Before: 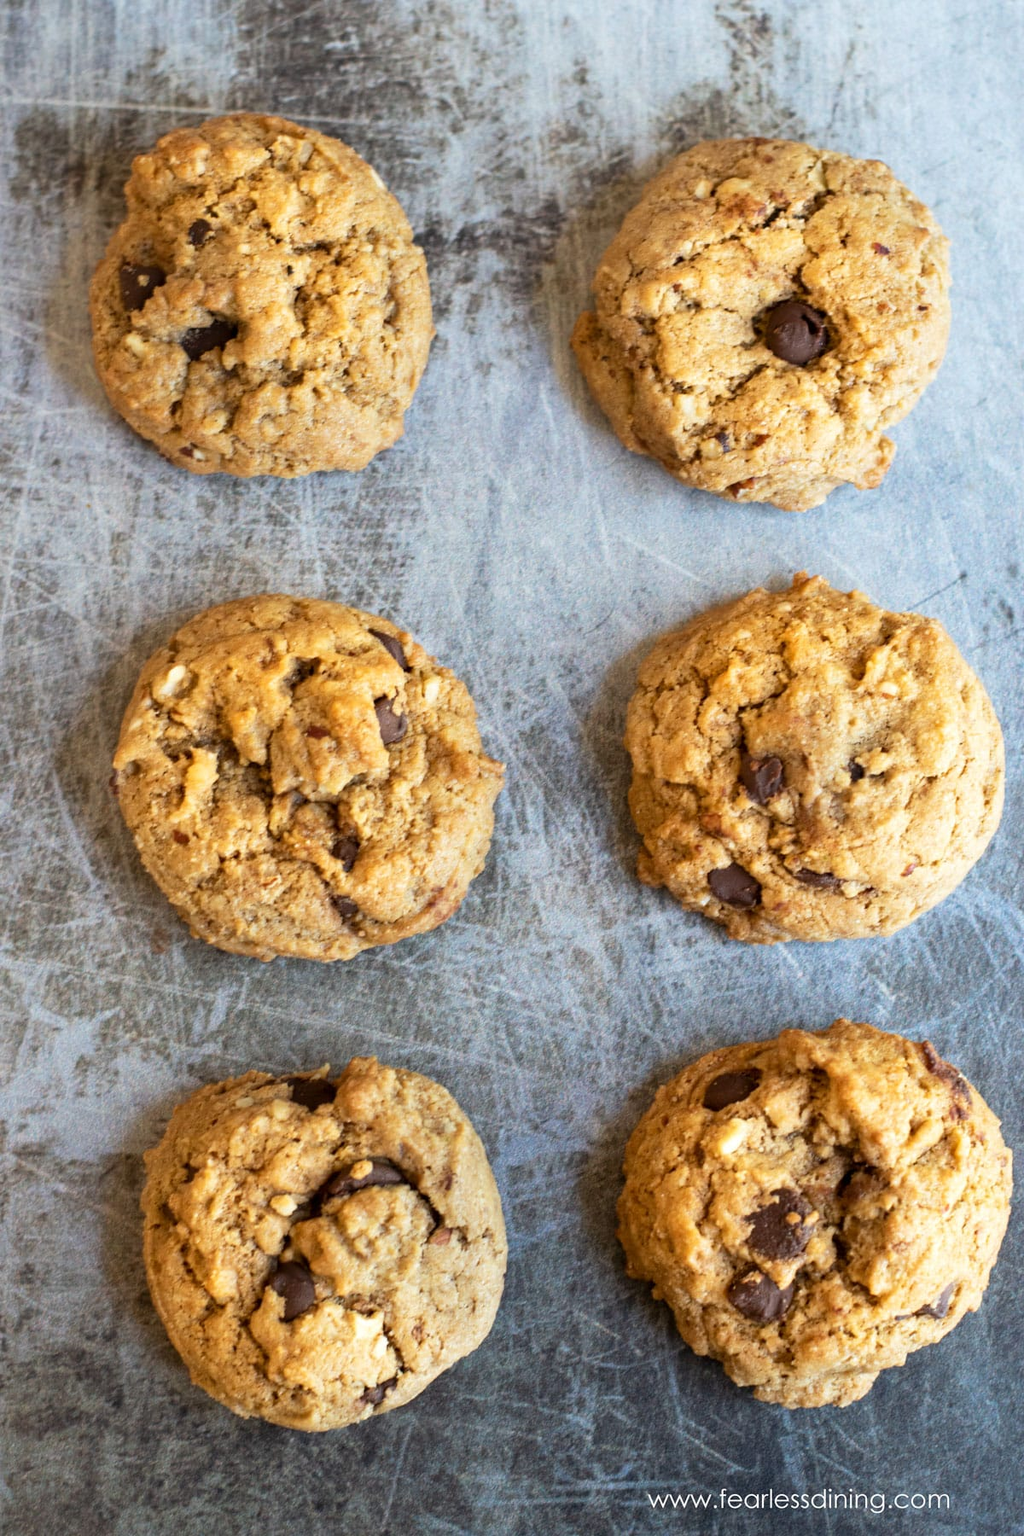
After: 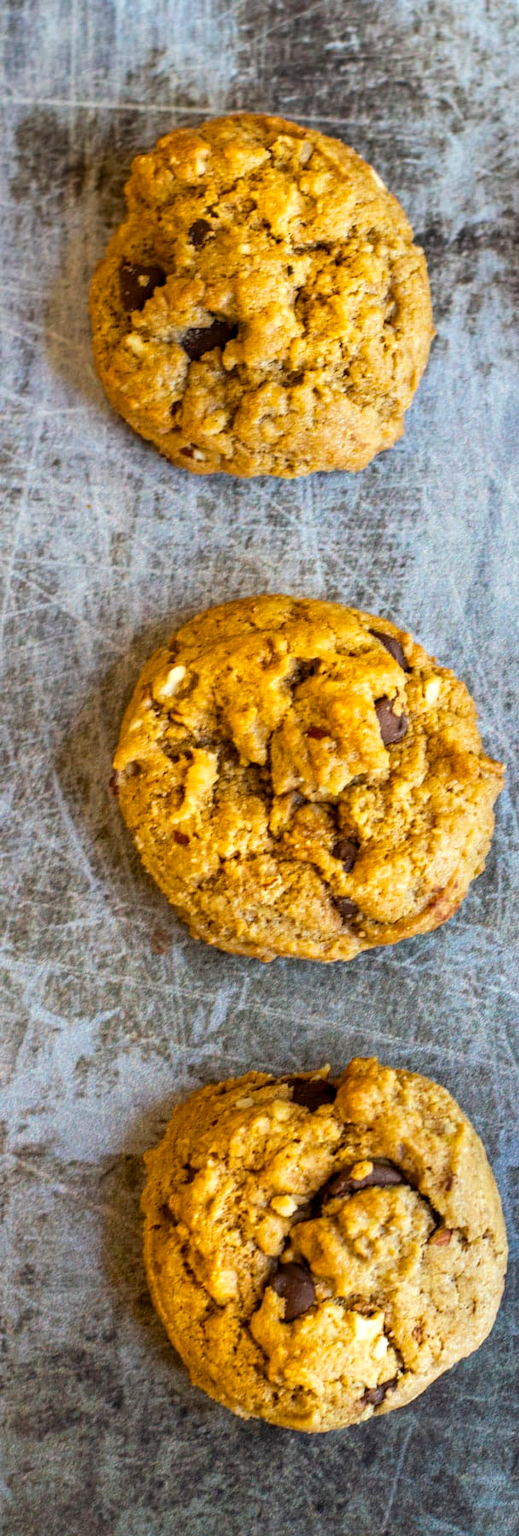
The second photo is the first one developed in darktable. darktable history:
local contrast: on, module defaults
crop and rotate: left 0.007%, top 0%, right 49.278%
color balance rgb: linear chroma grading › global chroma 8.879%, perceptual saturation grading › global saturation 29.702%
